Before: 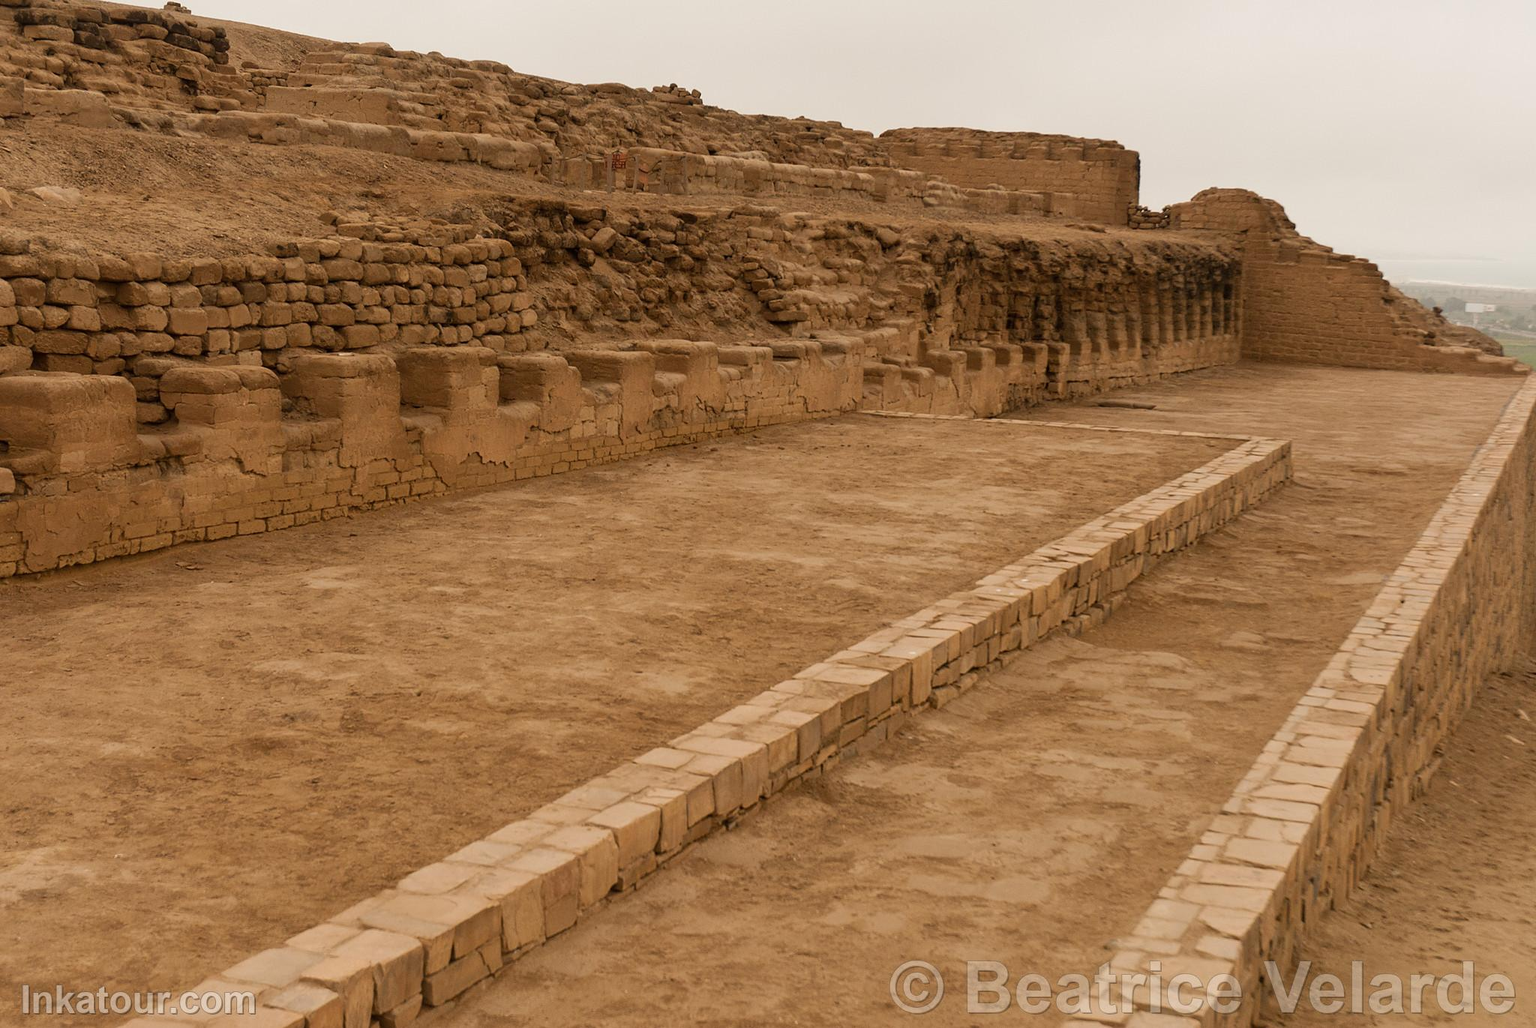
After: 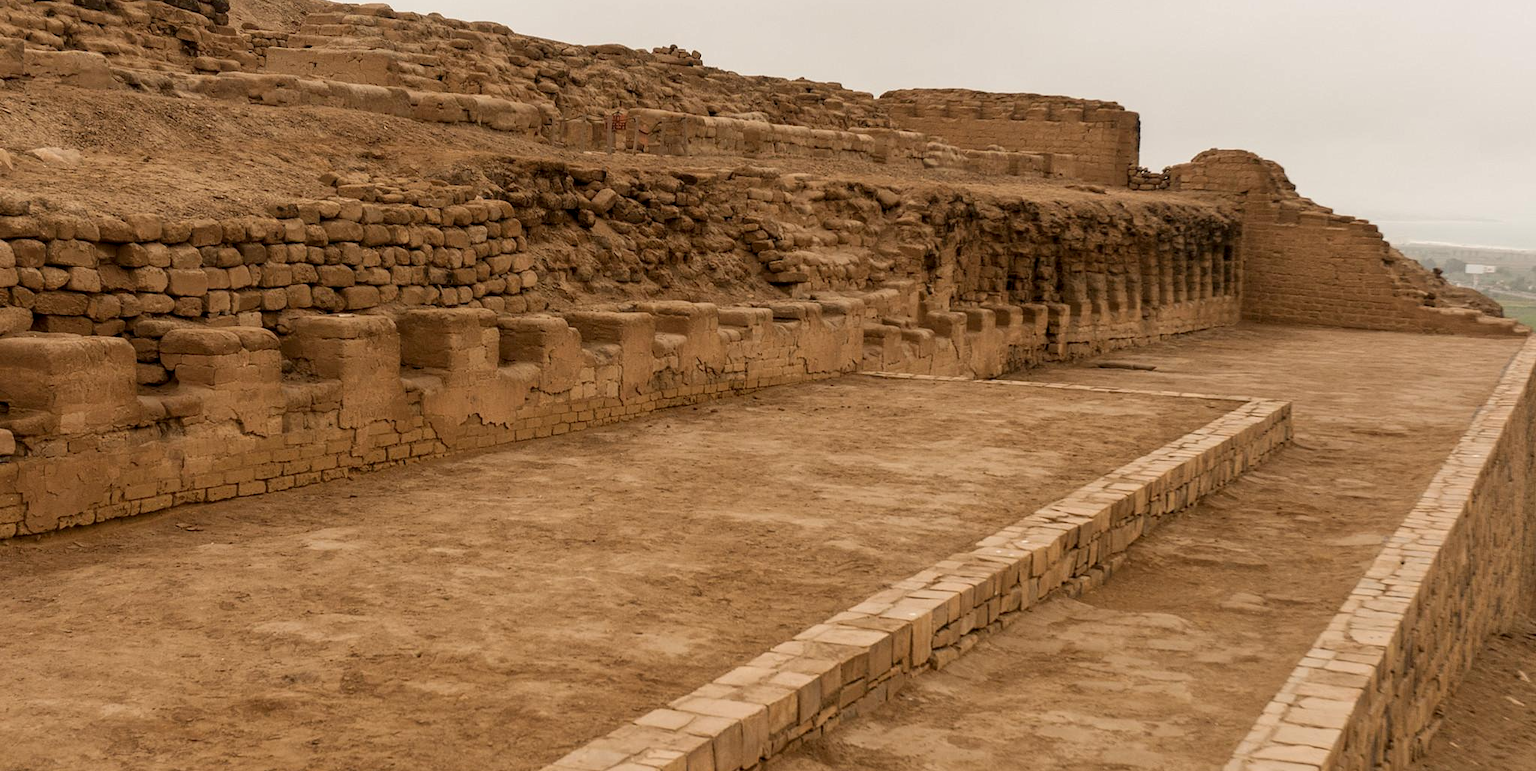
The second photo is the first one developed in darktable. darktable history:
local contrast: on, module defaults
crop: top 3.857%, bottom 21.132%
